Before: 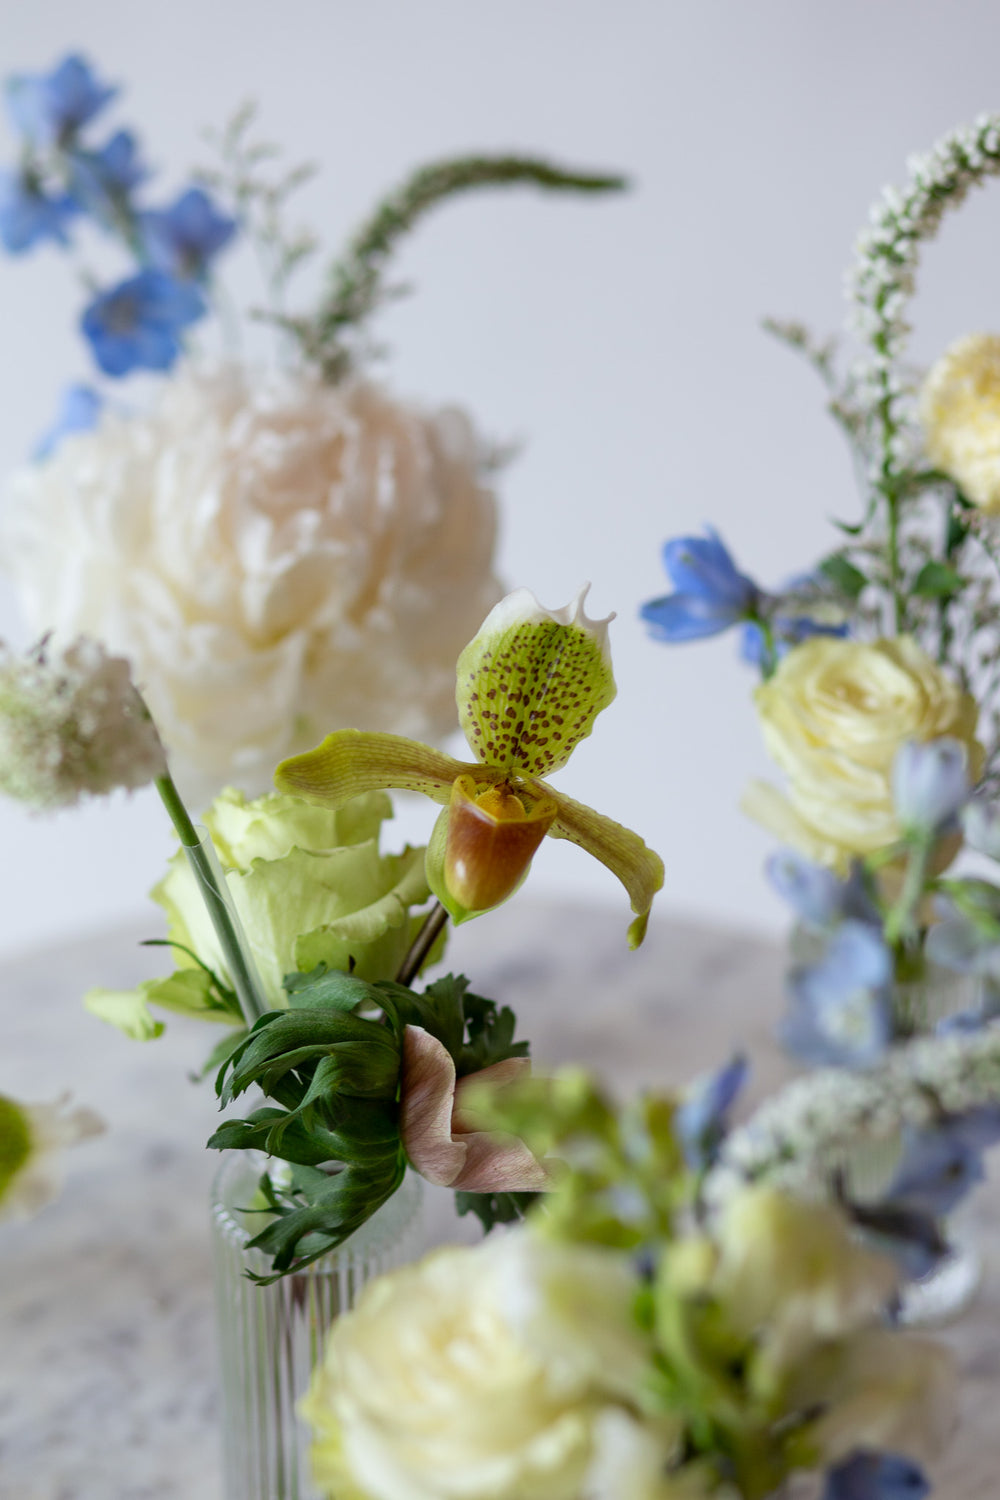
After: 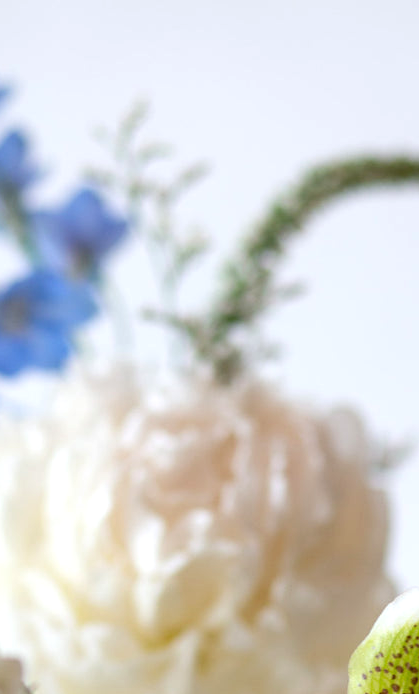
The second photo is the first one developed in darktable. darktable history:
crop and rotate: left 10.817%, top 0.062%, right 47.194%, bottom 53.626%
exposure: black level correction 0, exposure 0.5 EV, compensate highlight preservation false
